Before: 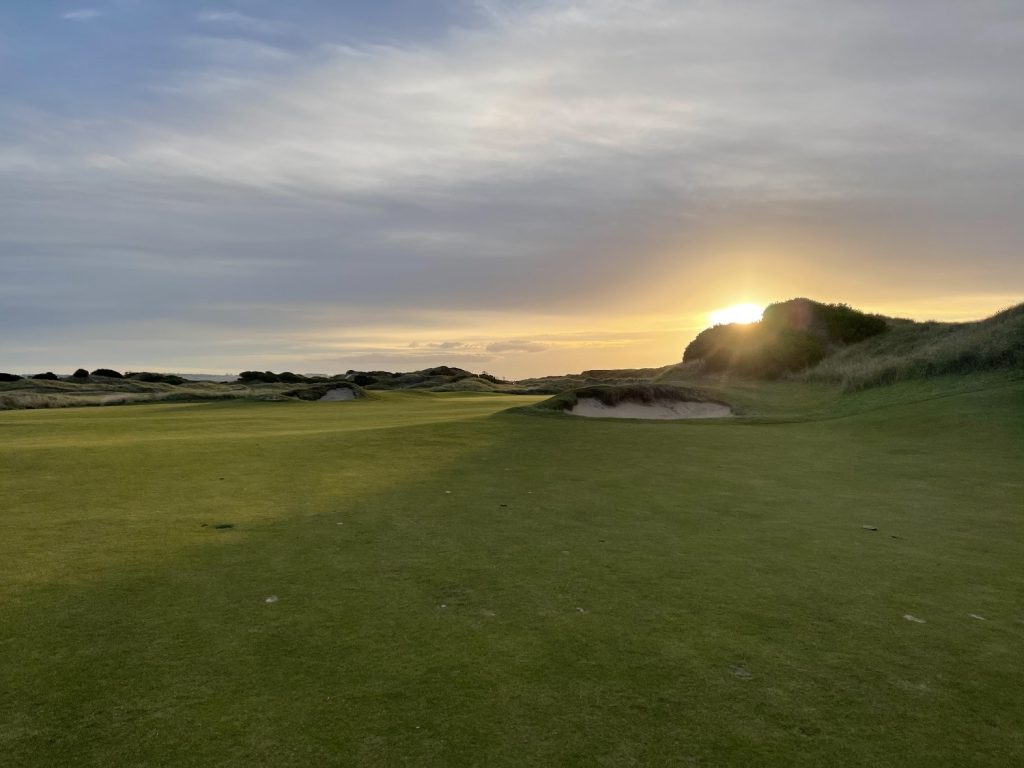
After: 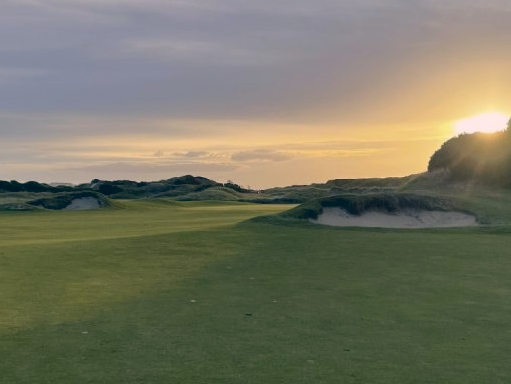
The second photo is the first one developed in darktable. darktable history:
white balance: red 0.954, blue 1.079
color correction: highlights a* 10.32, highlights b* 14.66, shadows a* -9.59, shadows b* -15.02
crop: left 25%, top 25%, right 25%, bottom 25%
contrast brightness saturation: contrast -0.1, saturation -0.1
